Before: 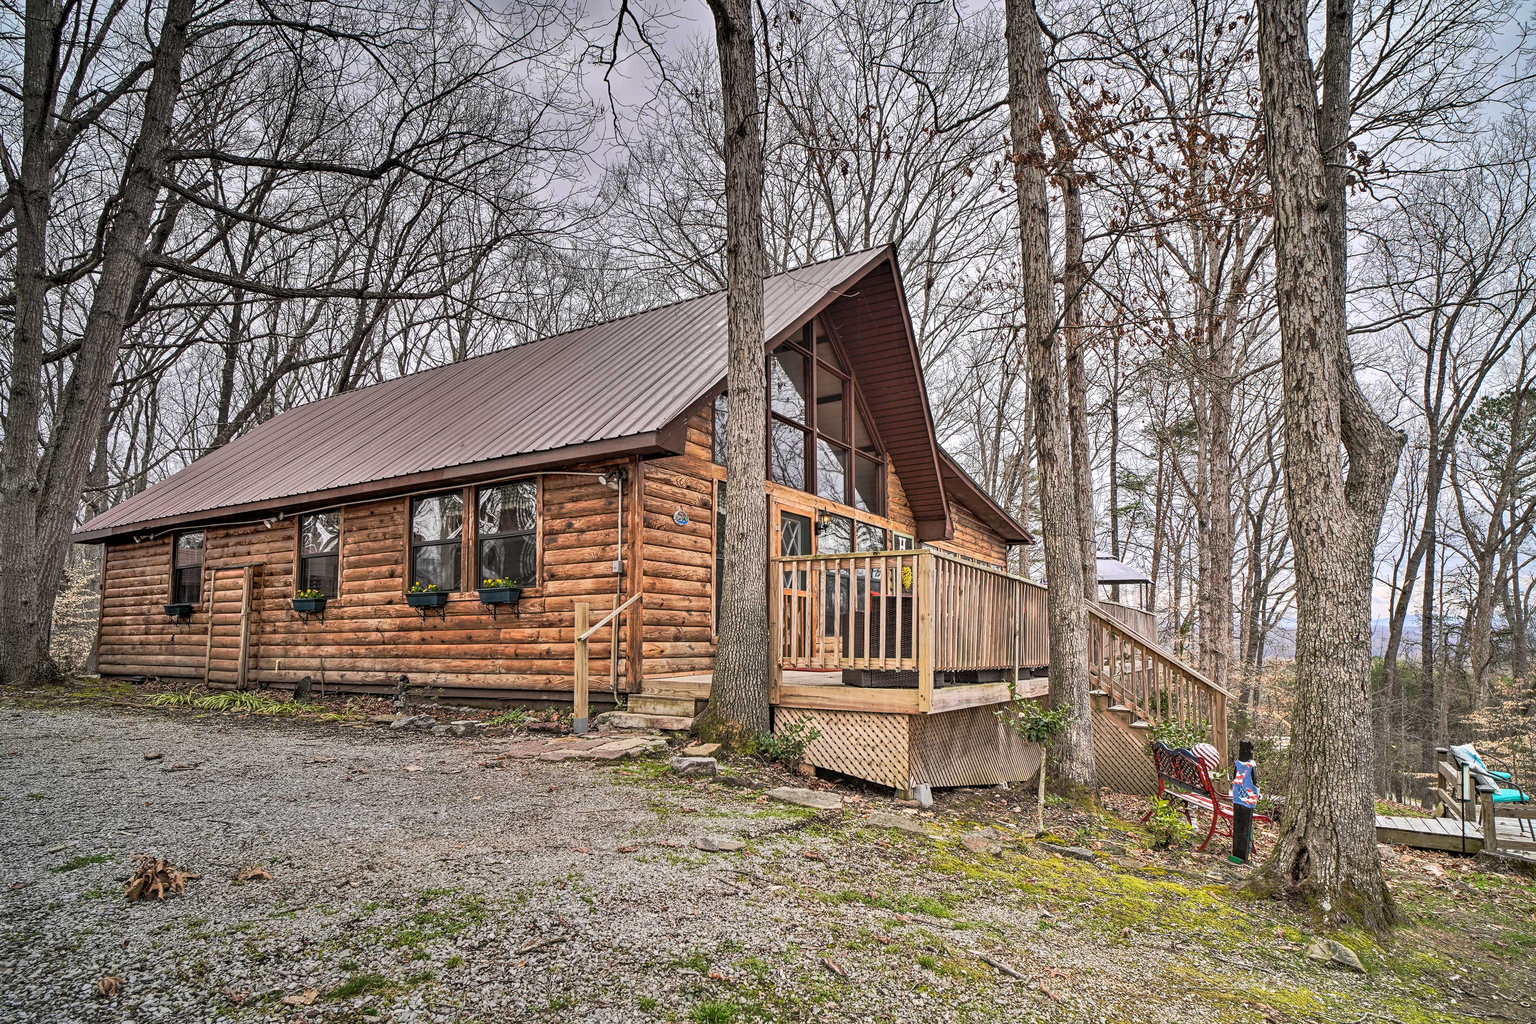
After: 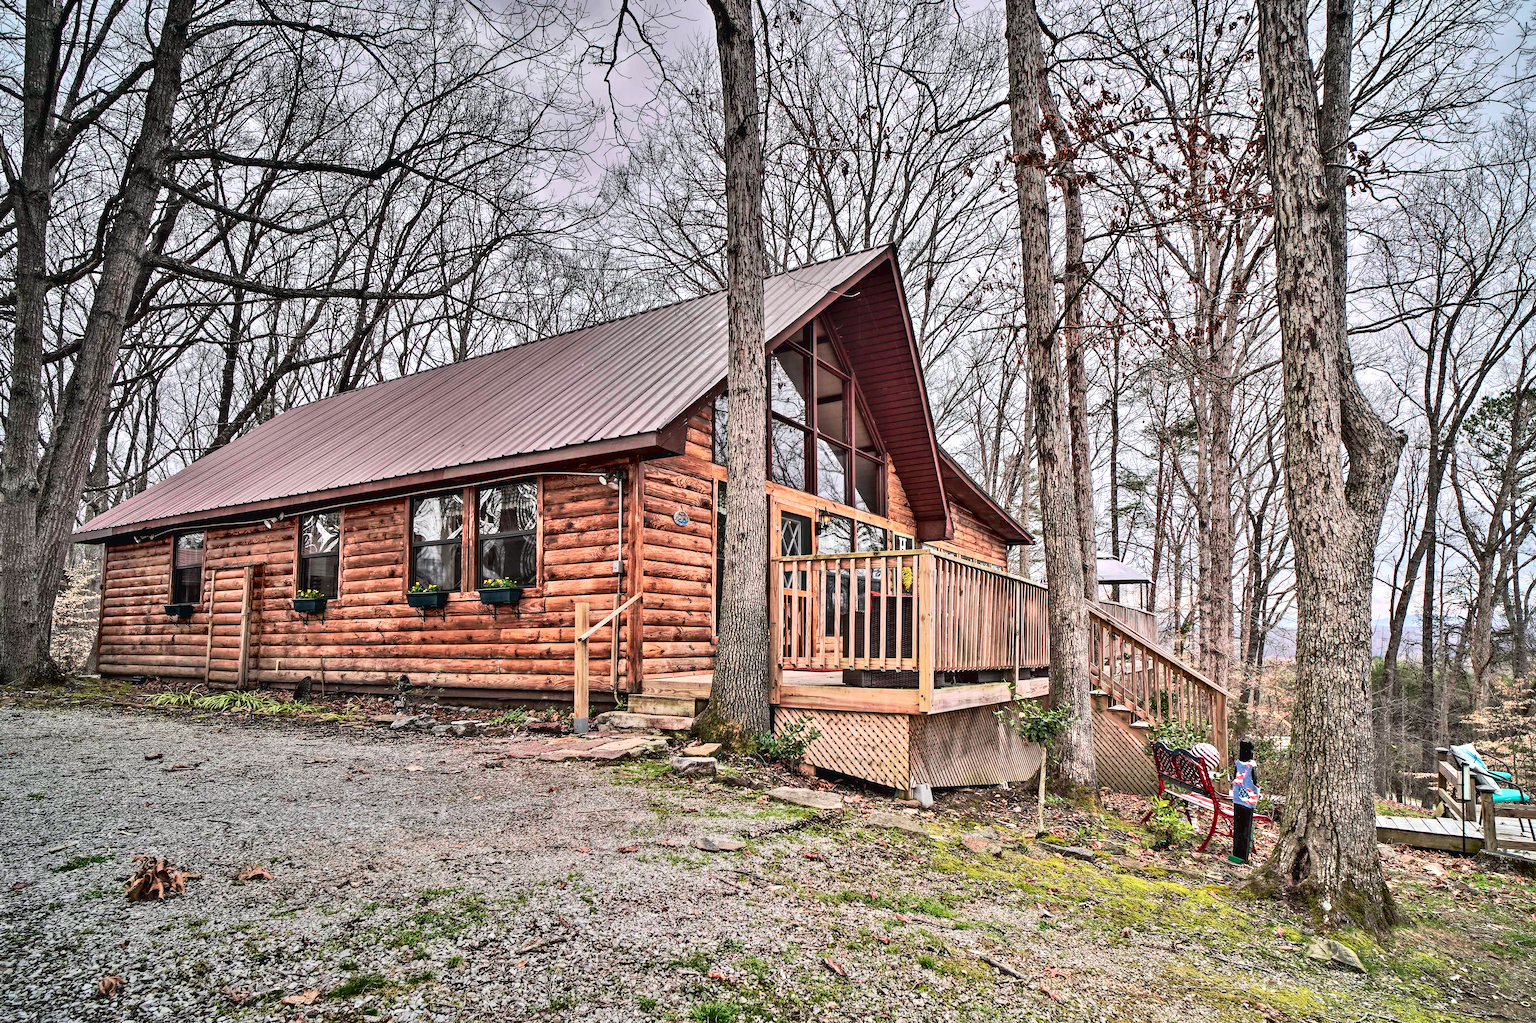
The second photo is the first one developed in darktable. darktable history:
tone curve: curves: ch0 [(0, 0.025) (0.15, 0.143) (0.452, 0.486) (0.751, 0.788) (1, 0.961)]; ch1 [(0, 0) (0.43, 0.408) (0.476, 0.469) (0.497, 0.494) (0.546, 0.571) (0.566, 0.607) (0.62, 0.657) (1, 1)]; ch2 [(0, 0) (0.386, 0.397) (0.505, 0.498) (0.547, 0.546) (0.579, 0.58) (1, 1)], color space Lab, independent channels, preserve colors none
sharpen: radius 2.883, amount 0.868, threshold 47.523
contrast equalizer: y [[0.513, 0.565, 0.608, 0.562, 0.512, 0.5], [0.5 ×6], [0.5, 0.5, 0.5, 0.528, 0.598, 0.658], [0 ×6], [0 ×6]]
